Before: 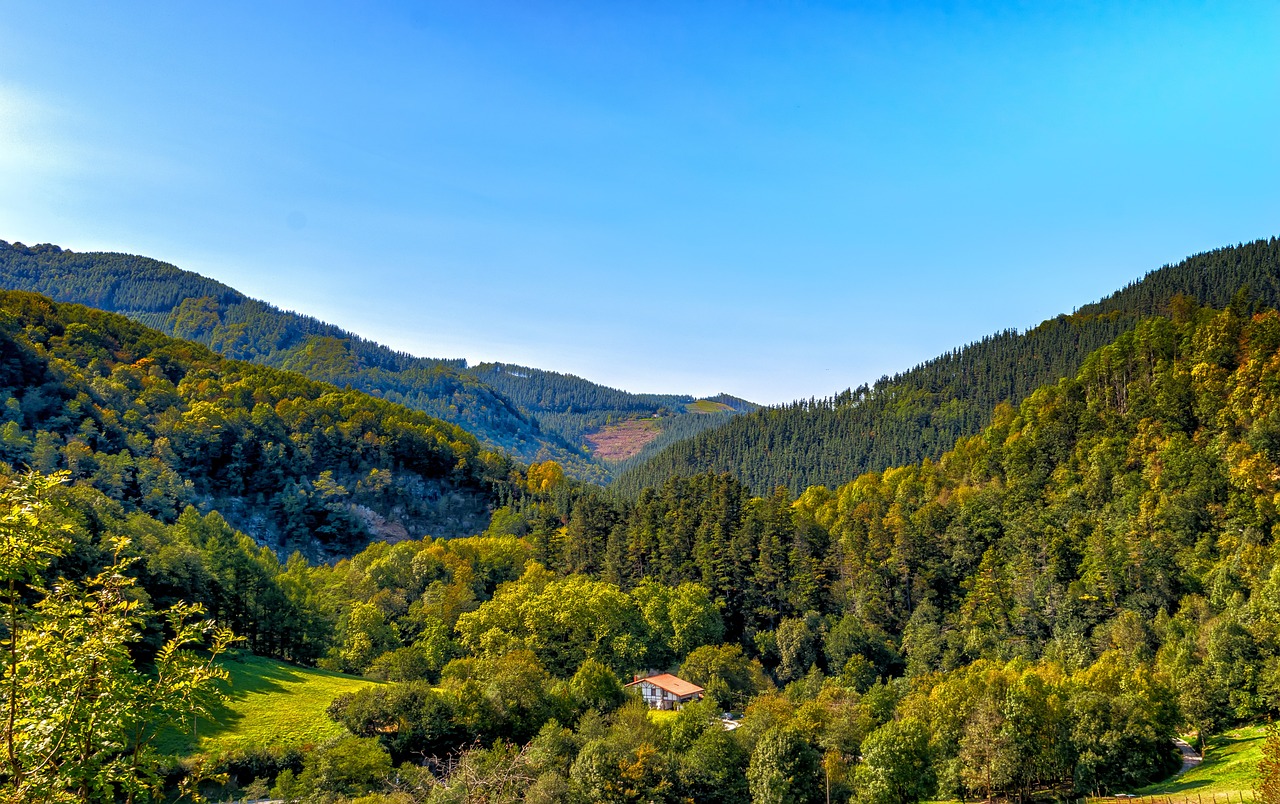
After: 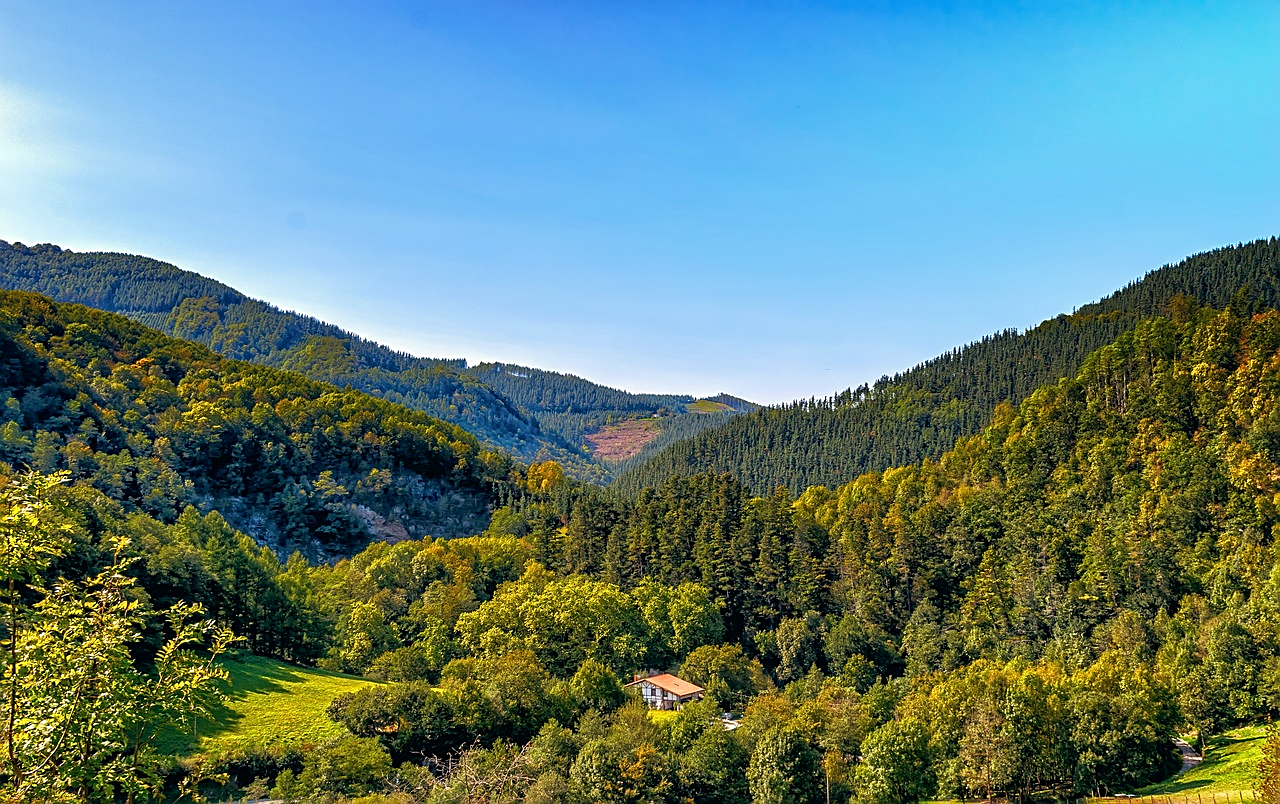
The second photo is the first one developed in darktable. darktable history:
sharpen: on, module defaults
color balance: lift [1, 0.998, 1.001, 1.002], gamma [1, 1.02, 1, 0.98], gain [1, 1.02, 1.003, 0.98]
shadows and highlights: radius 264.75, soften with gaussian
